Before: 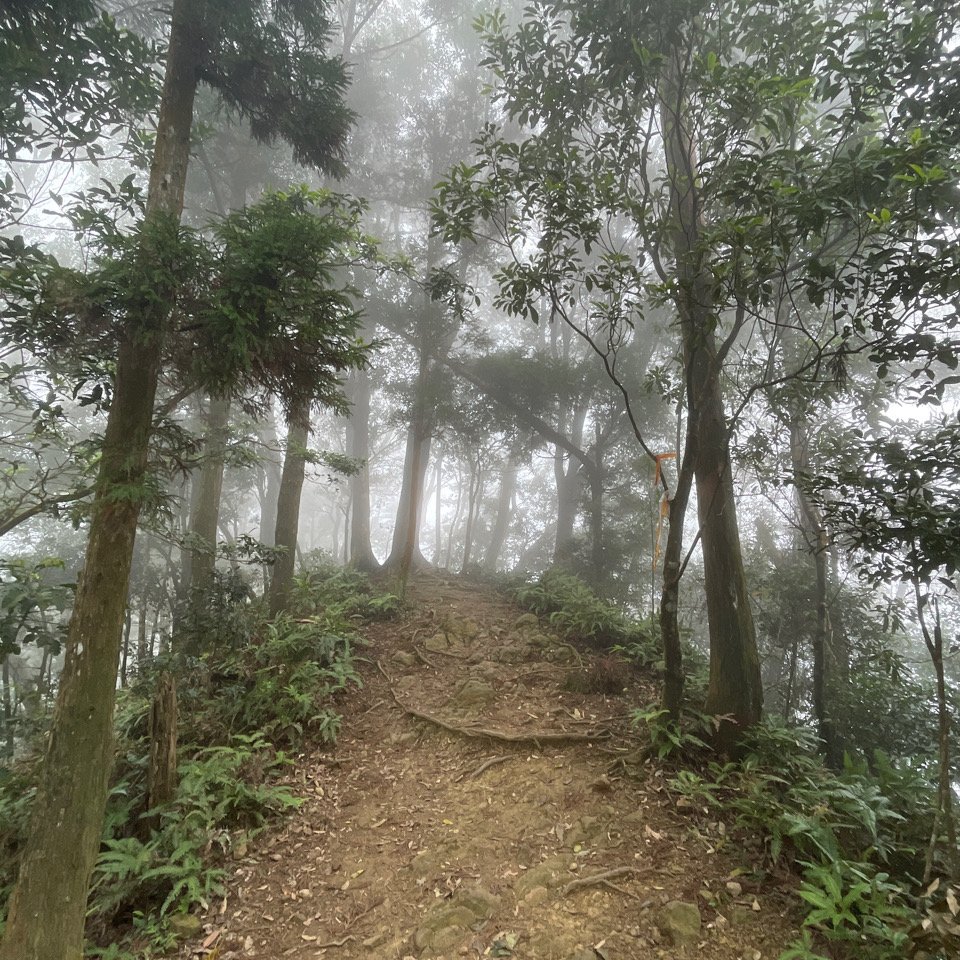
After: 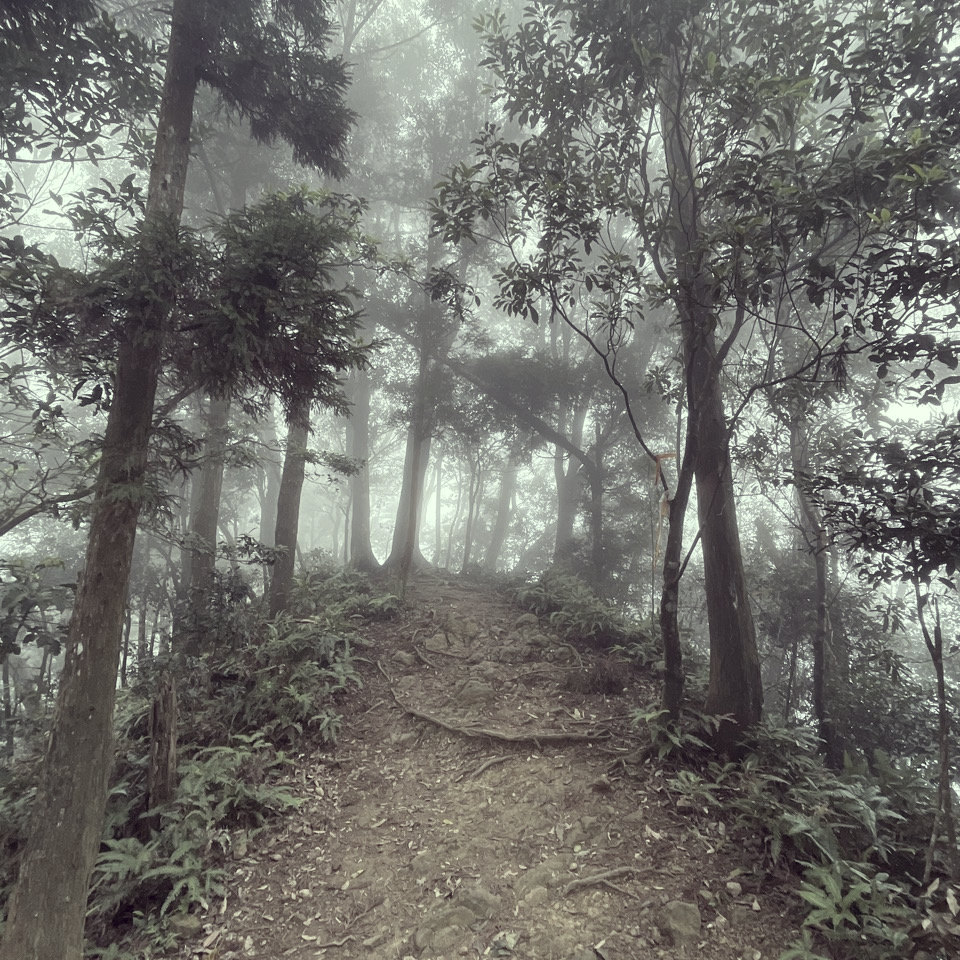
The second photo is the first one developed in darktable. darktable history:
color correction: highlights a* -20.81, highlights b* 20.23, shadows a* 19.35, shadows b* -21.05, saturation 0.379
